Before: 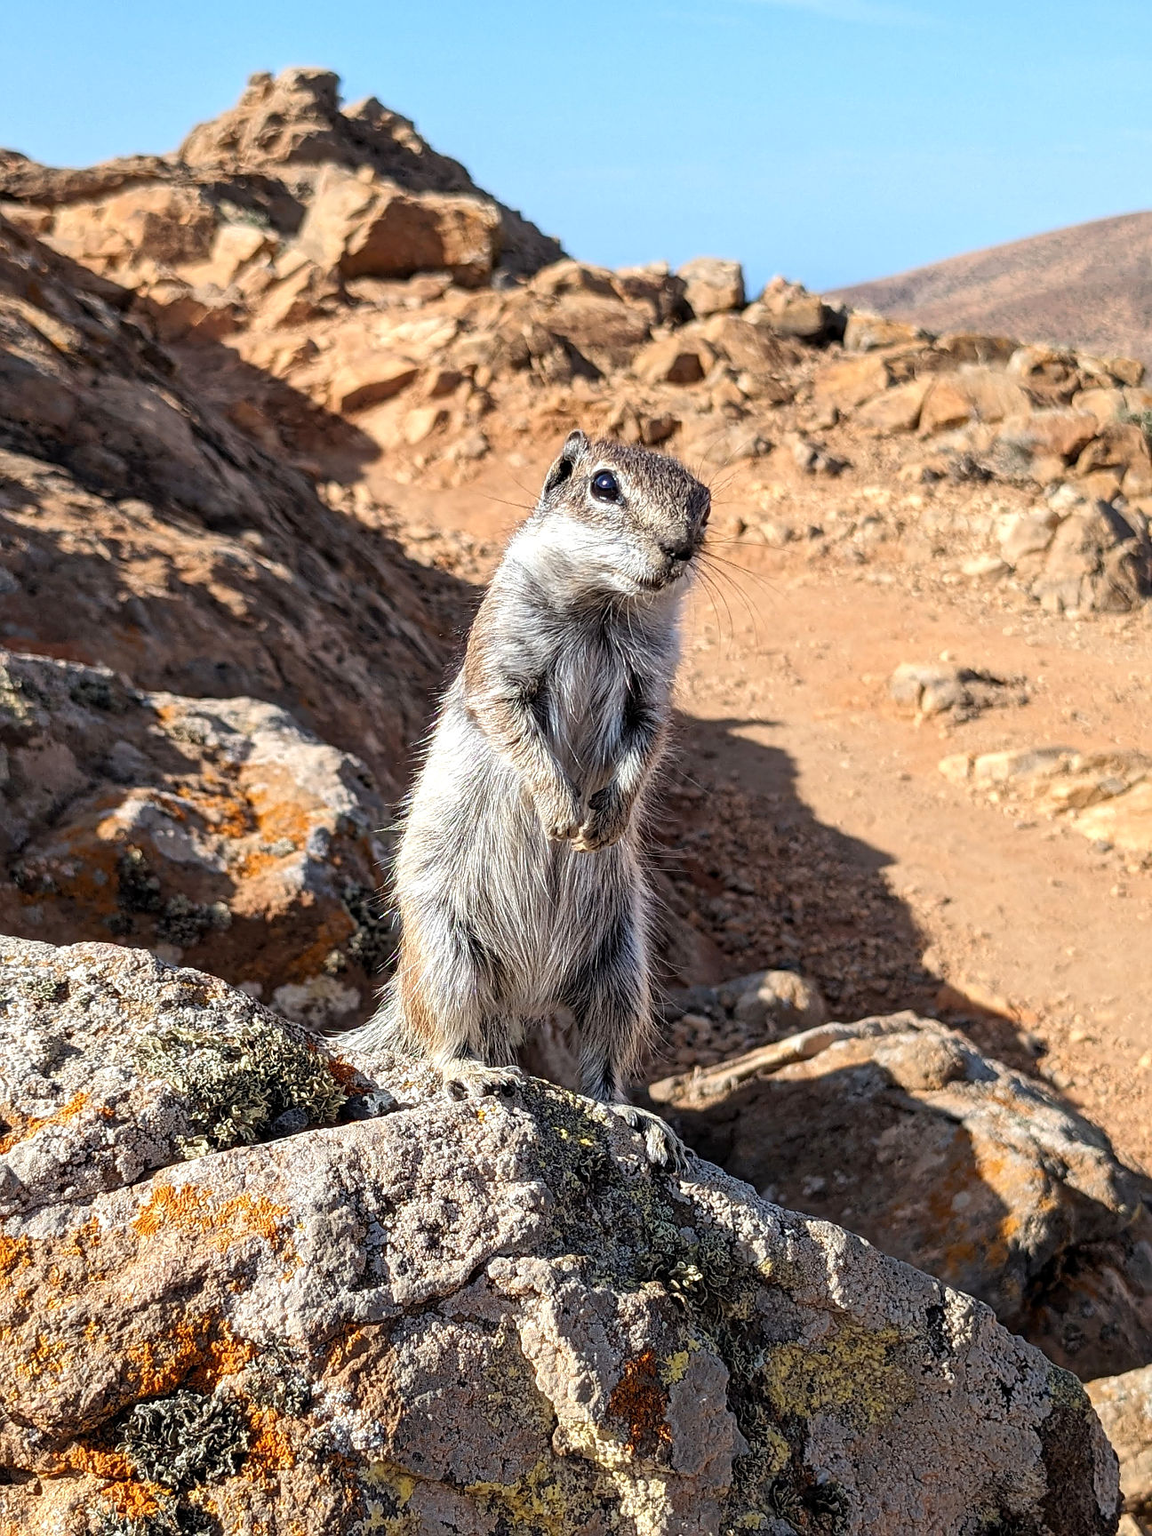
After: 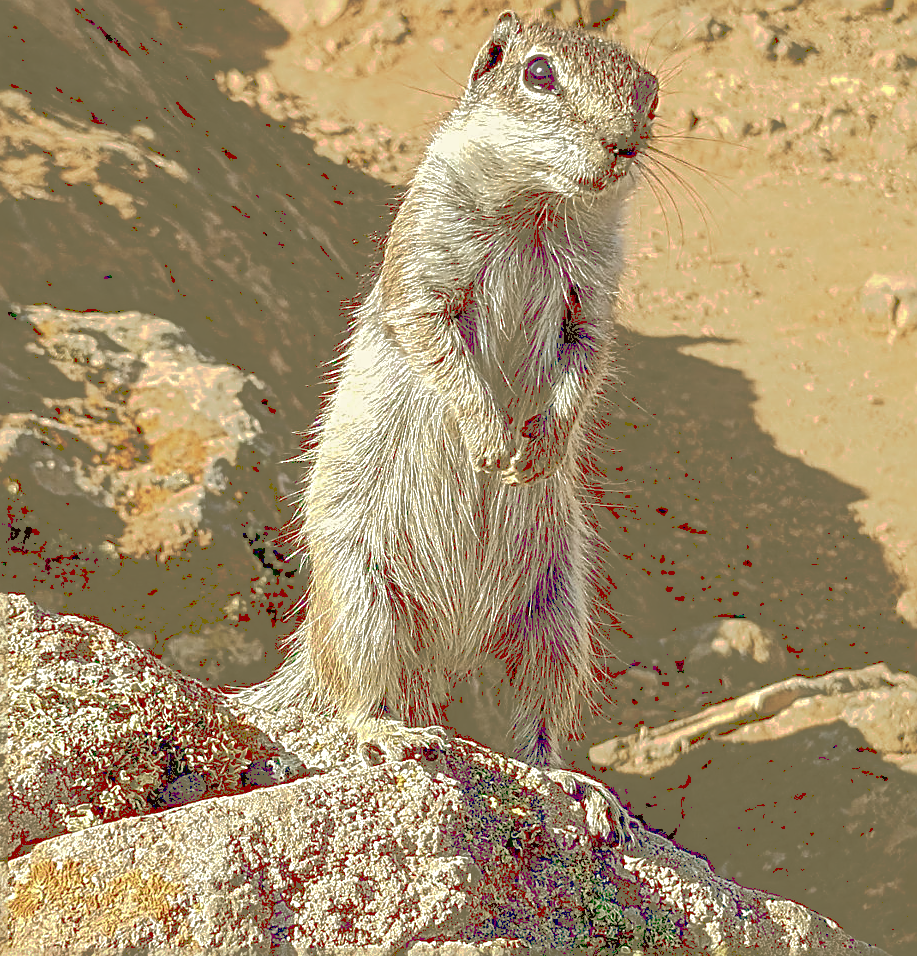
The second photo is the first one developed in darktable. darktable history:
crop: left 10.93%, top 27.388%, right 18.294%, bottom 17.273%
color correction: highlights a* -1.47, highlights b* 10.1, shadows a* 0.223, shadows b* 18.62
tone curve: curves: ch0 [(0, 0) (0.003, 0.43) (0.011, 0.433) (0.025, 0.434) (0.044, 0.436) (0.069, 0.439) (0.1, 0.442) (0.136, 0.446) (0.177, 0.449) (0.224, 0.454) (0.277, 0.462) (0.335, 0.488) (0.399, 0.524) (0.468, 0.566) (0.543, 0.615) (0.623, 0.666) (0.709, 0.718) (0.801, 0.761) (0.898, 0.801) (1, 1)], preserve colors none
contrast brightness saturation: contrast 0.073
exposure: exposure -0.065 EV, compensate highlight preservation false
sharpen: radius 3.019, amount 0.76
velvia: on, module defaults
